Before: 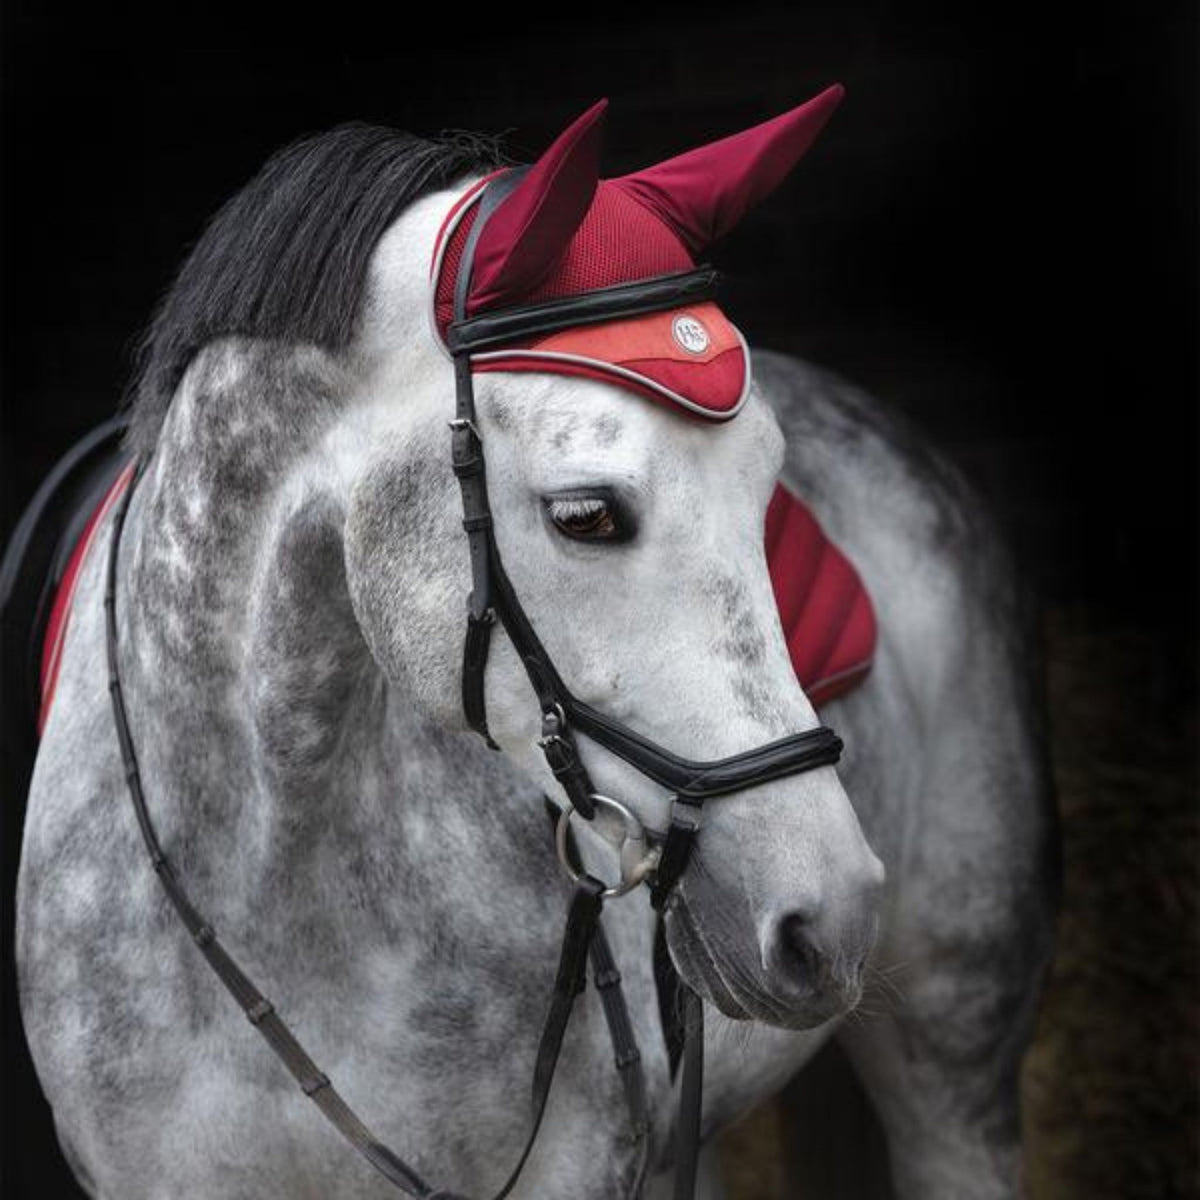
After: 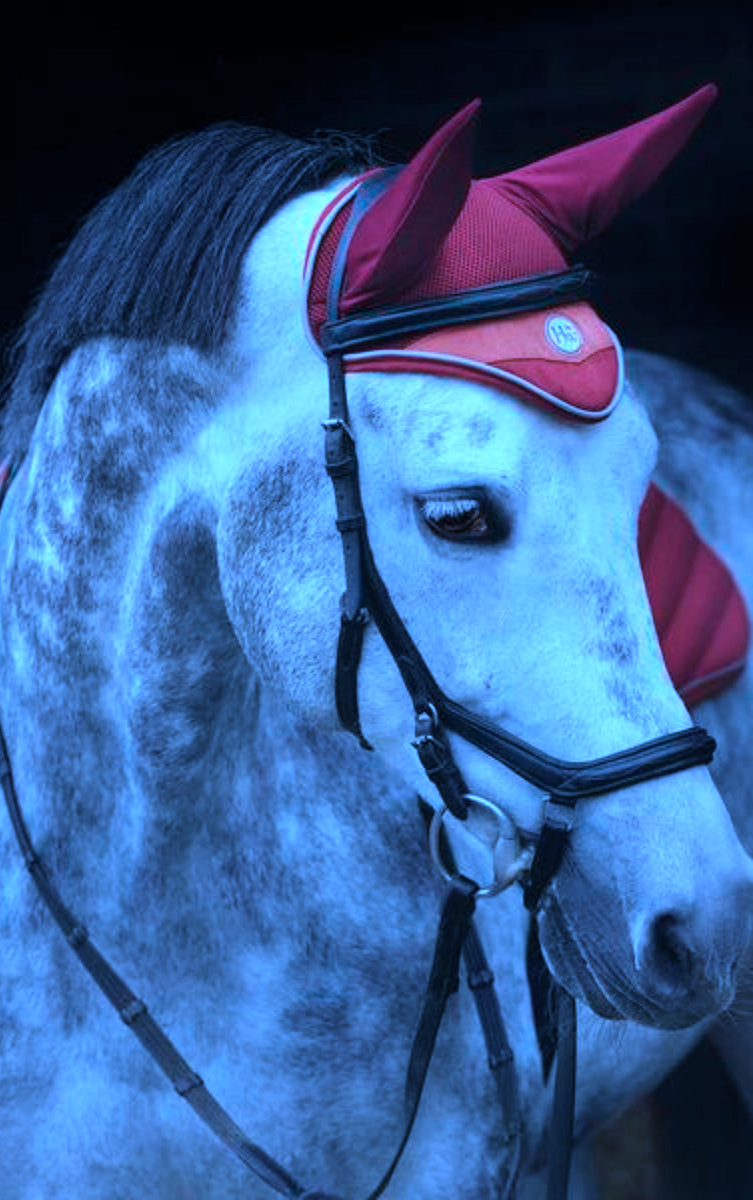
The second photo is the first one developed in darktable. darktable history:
color calibration: illuminant as shot in camera, x 0.462, y 0.419, temperature 2651.64 K
crop: left 10.644%, right 26.528%
